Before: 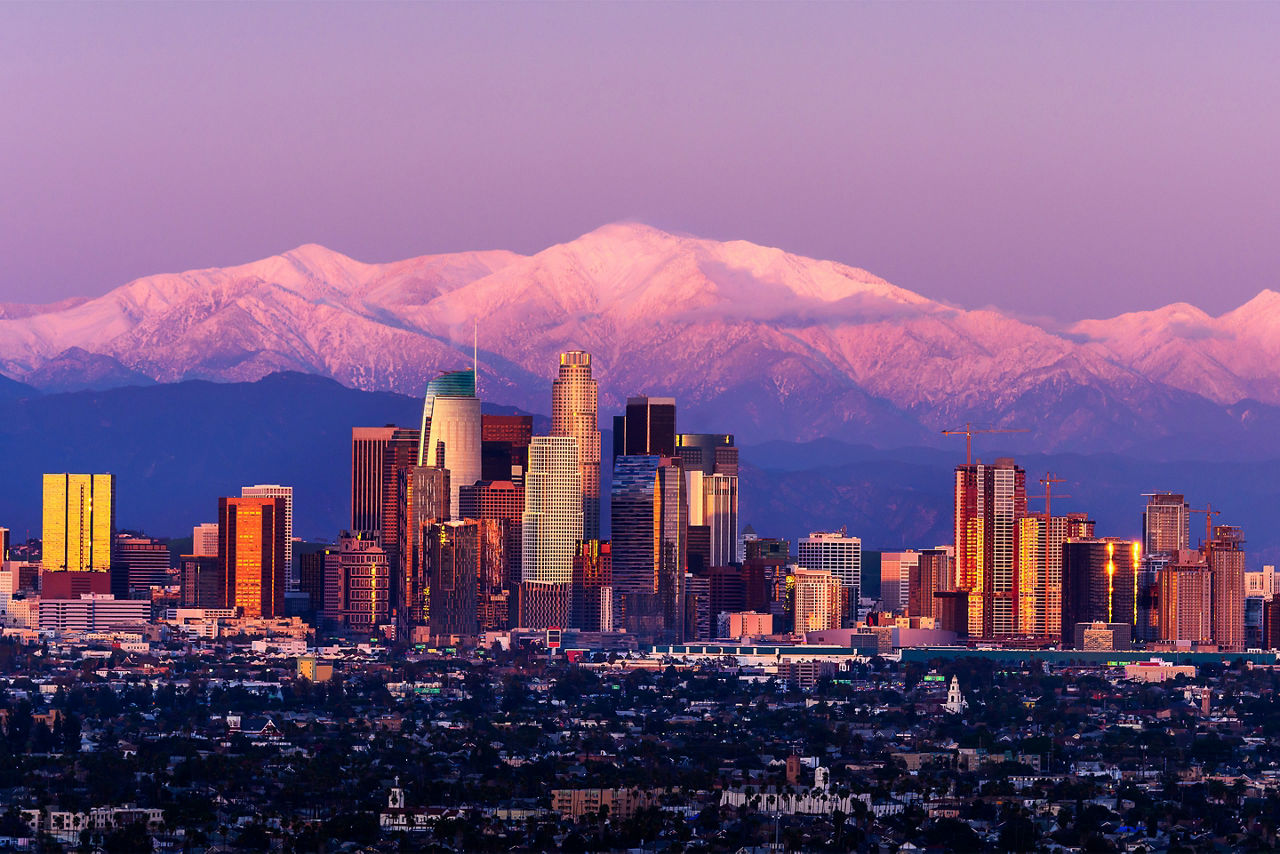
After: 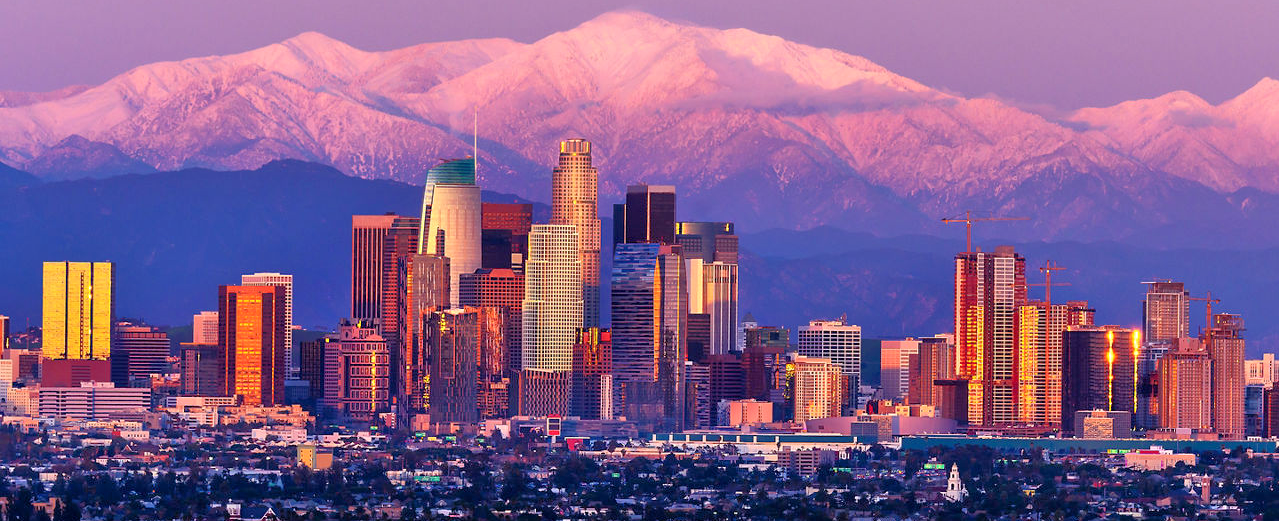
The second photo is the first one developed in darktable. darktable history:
crop and rotate: top 24.848%, bottom 14.029%
tone equalizer: -7 EV 0.159 EV, -6 EV 0.617 EV, -5 EV 1.14 EV, -4 EV 1.33 EV, -3 EV 1.18 EV, -2 EV 0.6 EV, -1 EV 0.146 EV
